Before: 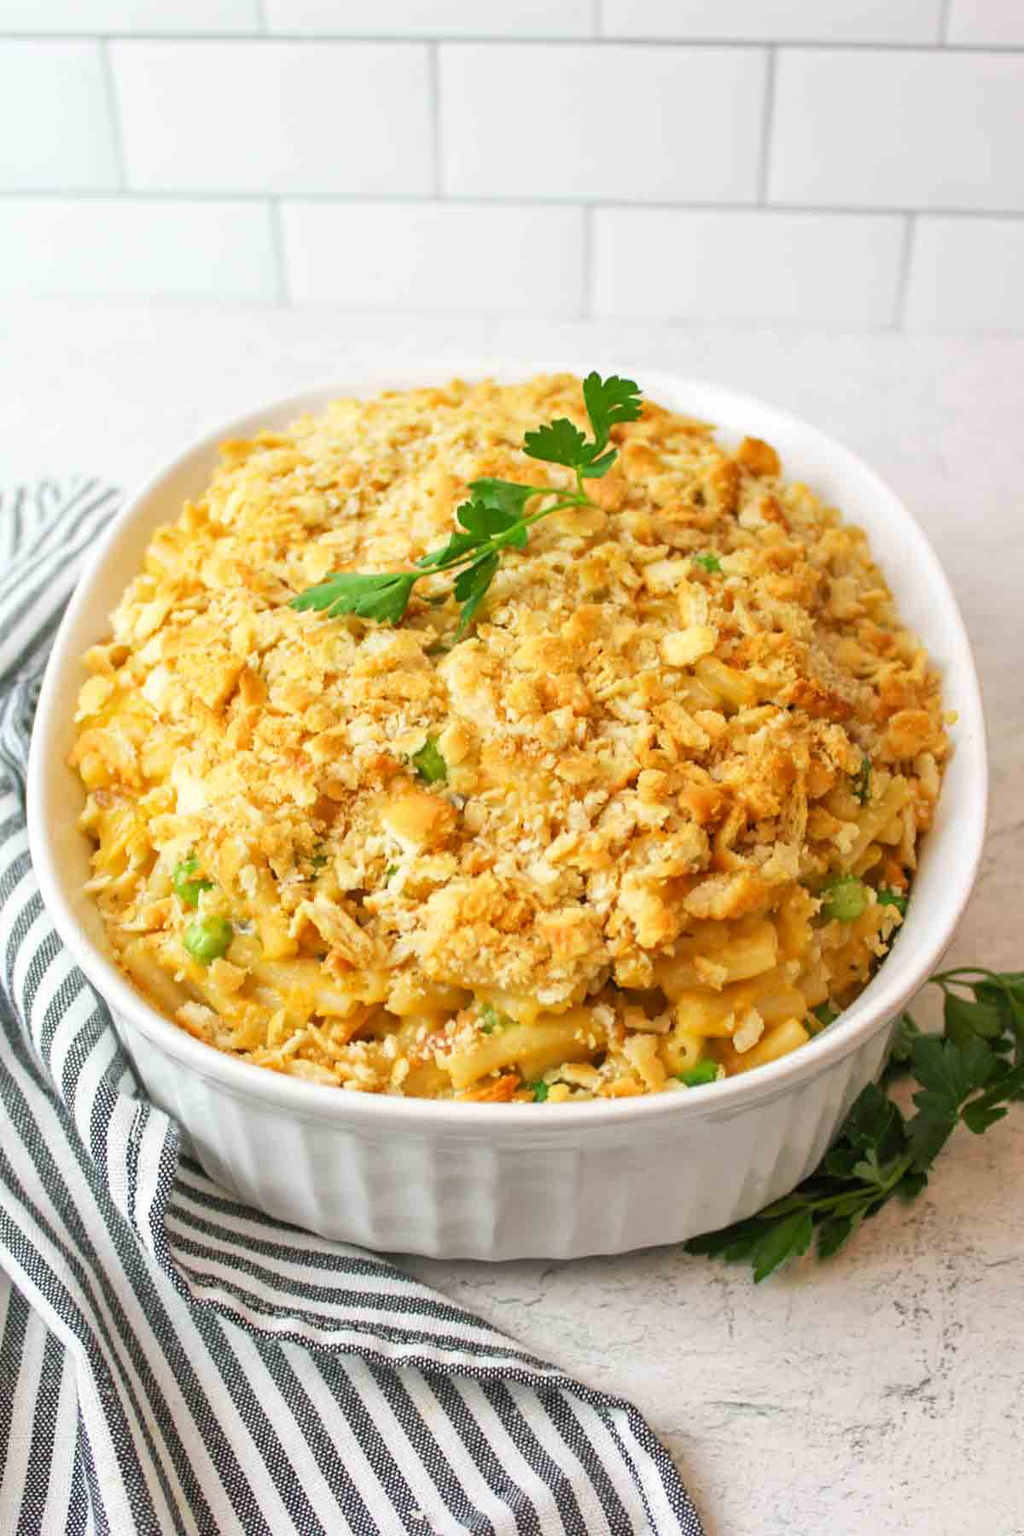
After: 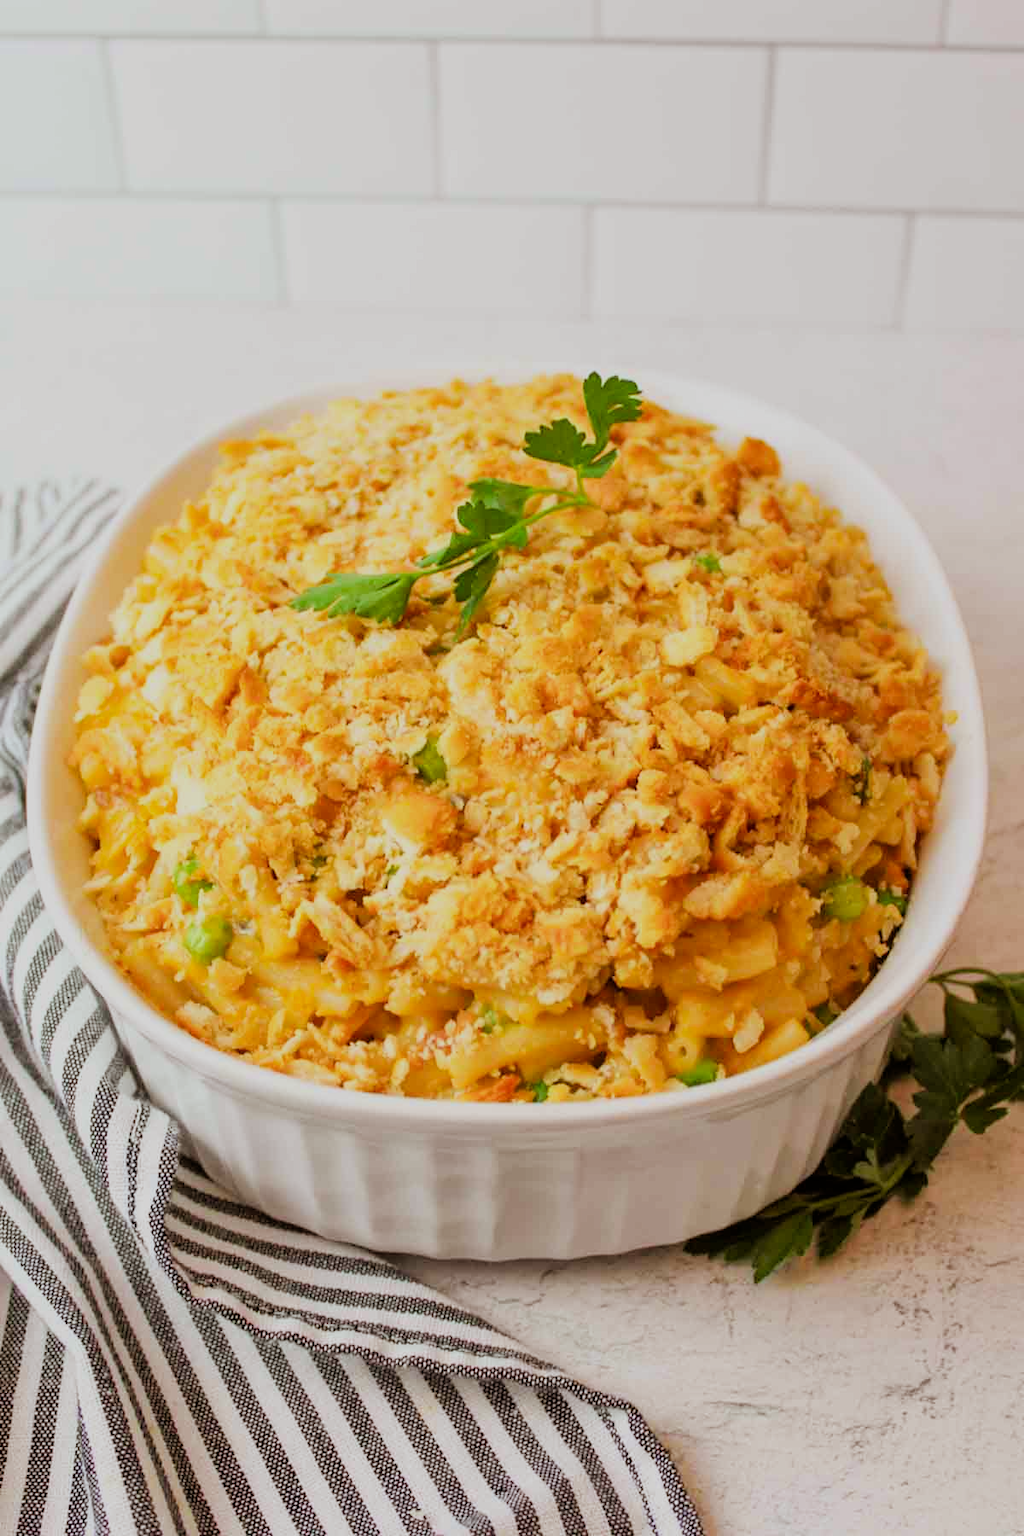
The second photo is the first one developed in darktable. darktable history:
filmic rgb: black relative exposure -7.65 EV, white relative exposure 4.56 EV, hardness 3.61
rgb levels: mode RGB, independent channels, levels [[0, 0.5, 1], [0, 0.521, 1], [0, 0.536, 1]]
